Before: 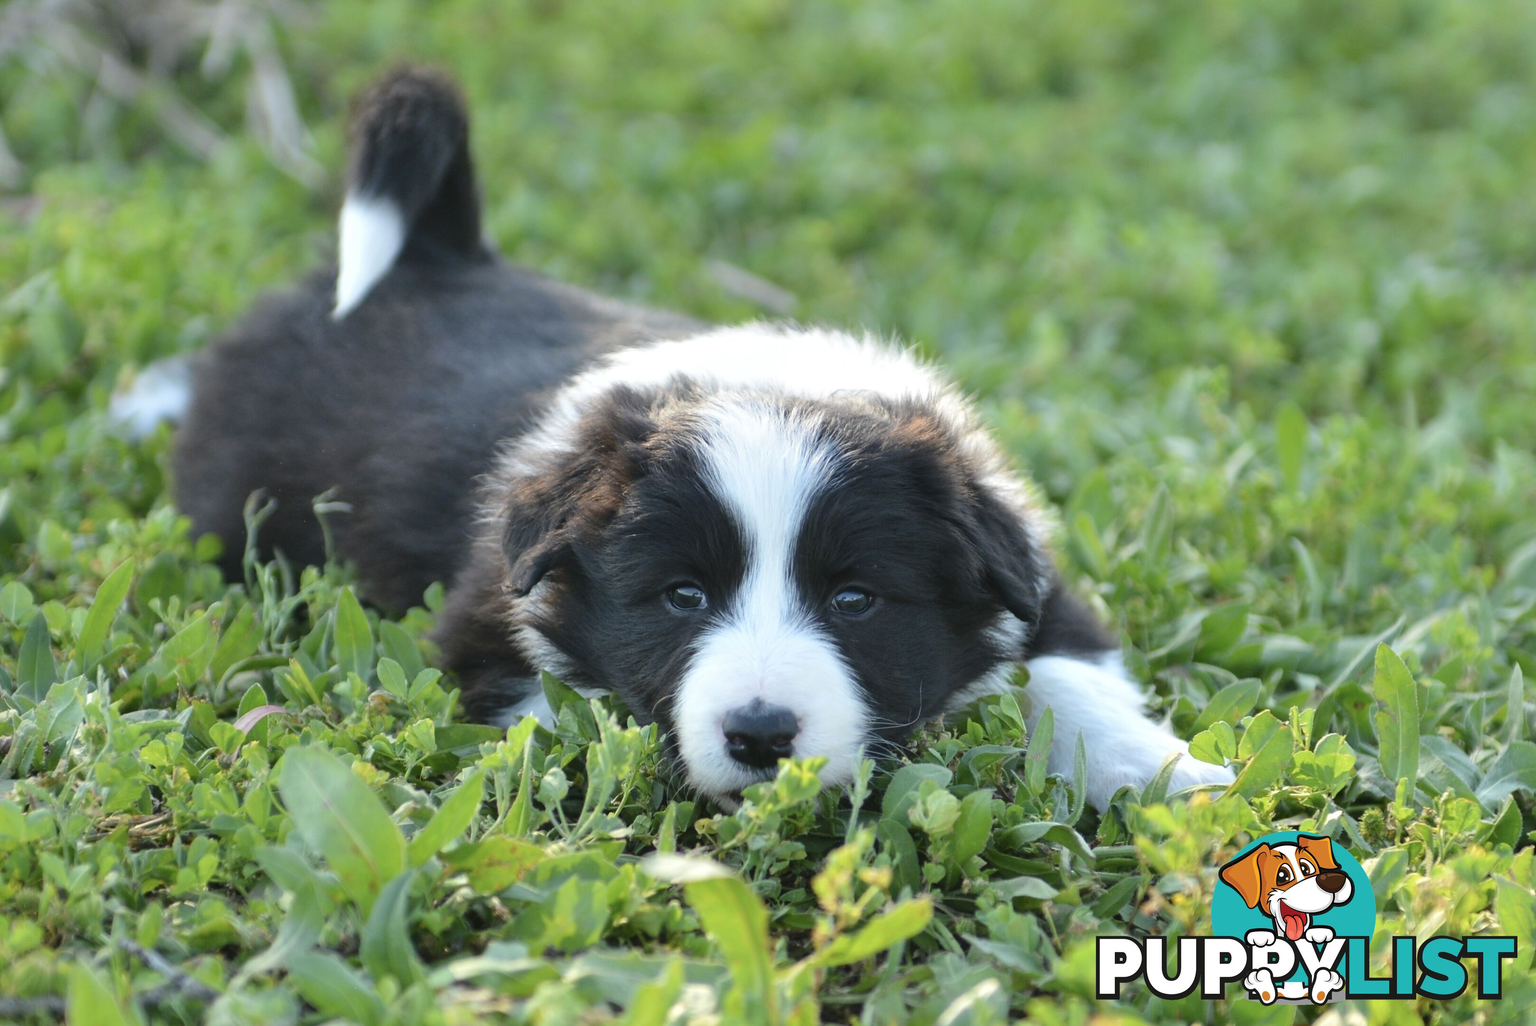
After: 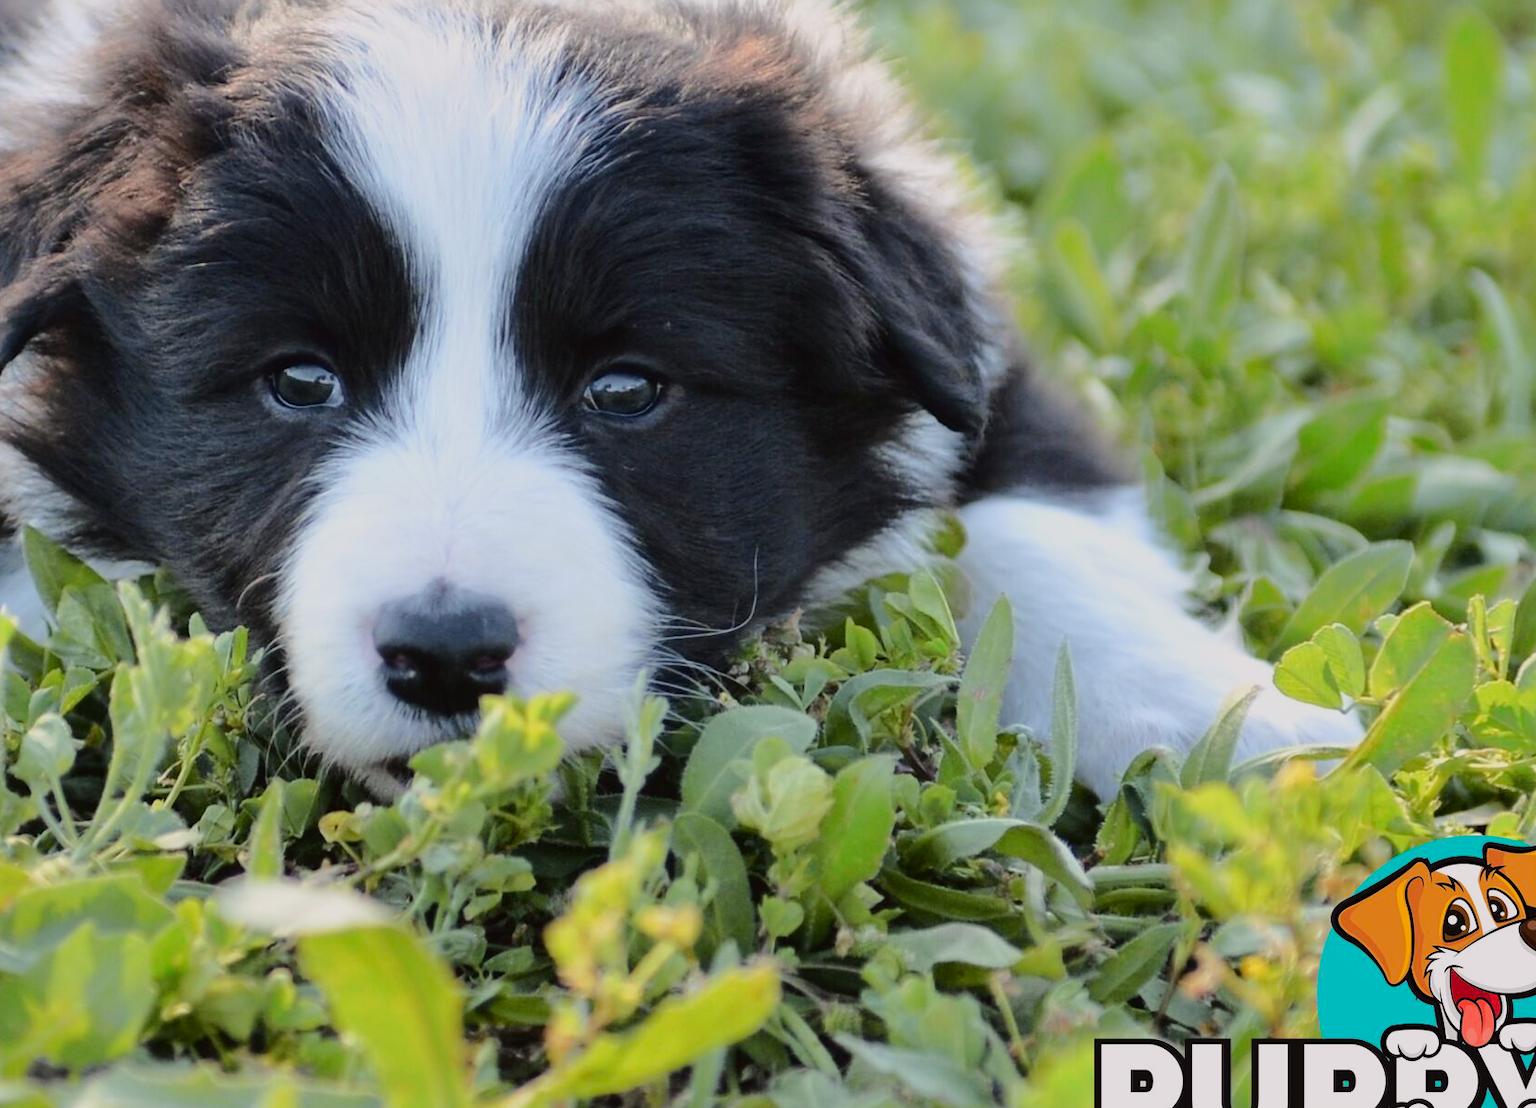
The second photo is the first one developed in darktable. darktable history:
filmic rgb: hardness 4.17, contrast 0.921
local contrast: mode bilateral grid, contrast 10, coarseness 25, detail 115%, midtone range 0.2
crop: left 34.479%, top 38.822%, right 13.718%, bottom 5.172%
tone curve: curves: ch0 [(0.003, 0.015) (0.104, 0.07) (0.236, 0.218) (0.401, 0.443) (0.495, 0.55) (0.65, 0.68) (0.832, 0.858) (1, 0.977)]; ch1 [(0, 0) (0.161, 0.092) (0.35, 0.33) (0.379, 0.401) (0.45, 0.466) (0.489, 0.499) (0.55, 0.56) (0.621, 0.615) (0.718, 0.734) (1, 1)]; ch2 [(0, 0) (0.369, 0.427) (0.44, 0.434) (0.502, 0.501) (0.557, 0.55) (0.586, 0.59) (1, 1)], color space Lab, independent channels, preserve colors none
